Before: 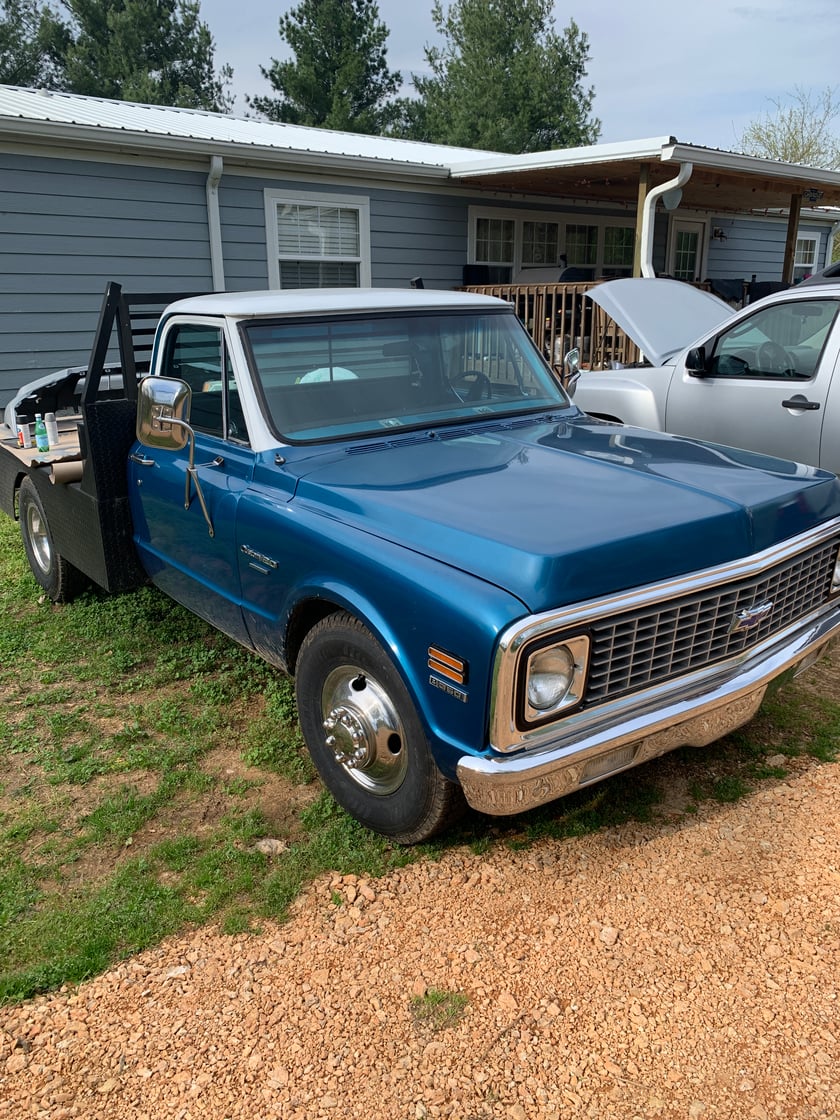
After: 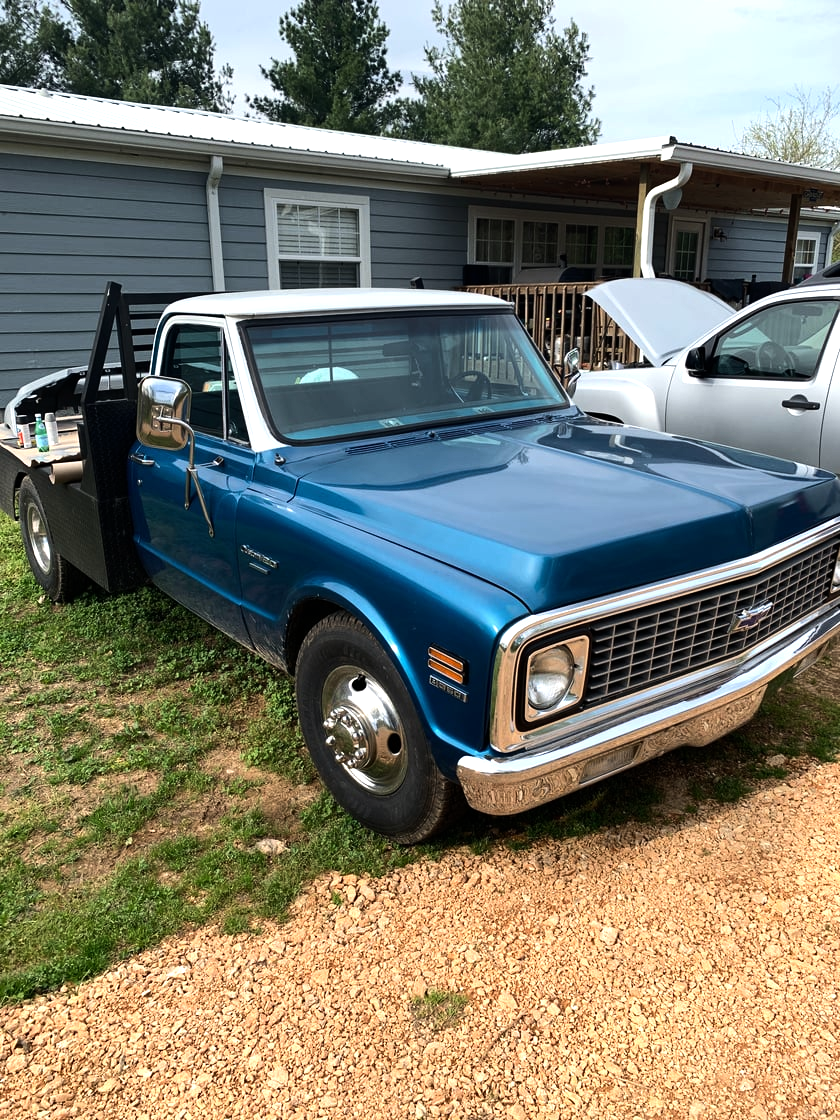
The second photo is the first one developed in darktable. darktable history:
white balance: red 1.009, blue 0.985
tone equalizer: -8 EV -0.75 EV, -7 EV -0.7 EV, -6 EV -0.6 EV, -5 EV -0.4 EV, -3 EV 0.4 EV, -2 EV 0.6 EV, -1 EV 0.7 EV, +0 EV 0.75 EV, edges refinement/feathering 500, mask exposure compensation -1.57 EV, preserve details no
